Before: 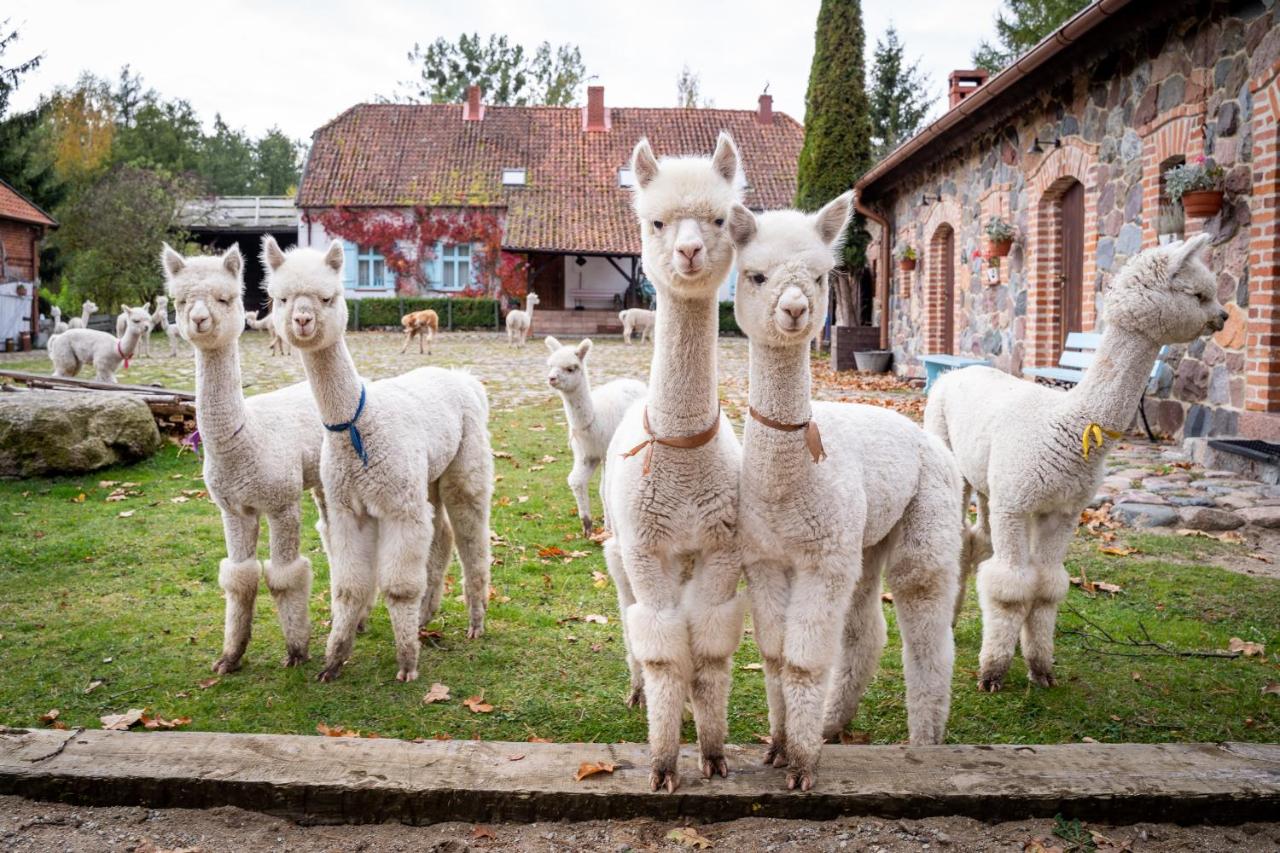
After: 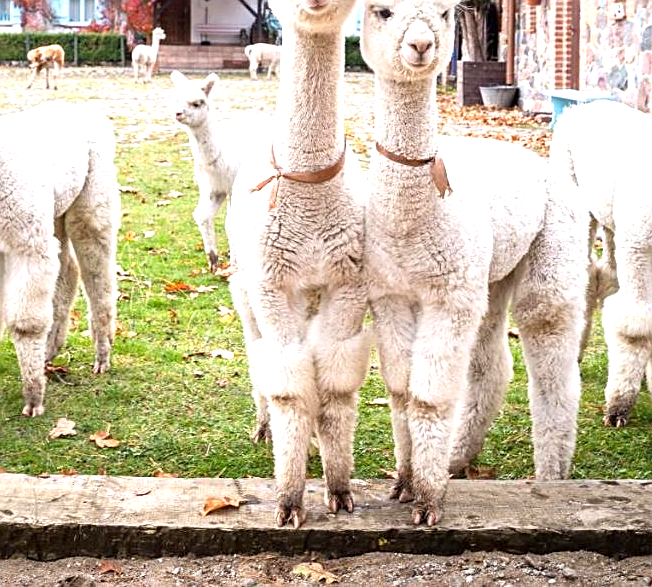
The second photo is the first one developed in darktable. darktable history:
sharpen: on, module defaults
exposure: black level correction 0, exposure 0.9 EV, compensate exposure bias true, compensate highlight preservation false
crop and rotate: left 29.237%, top 31.152%, right 19.807%
